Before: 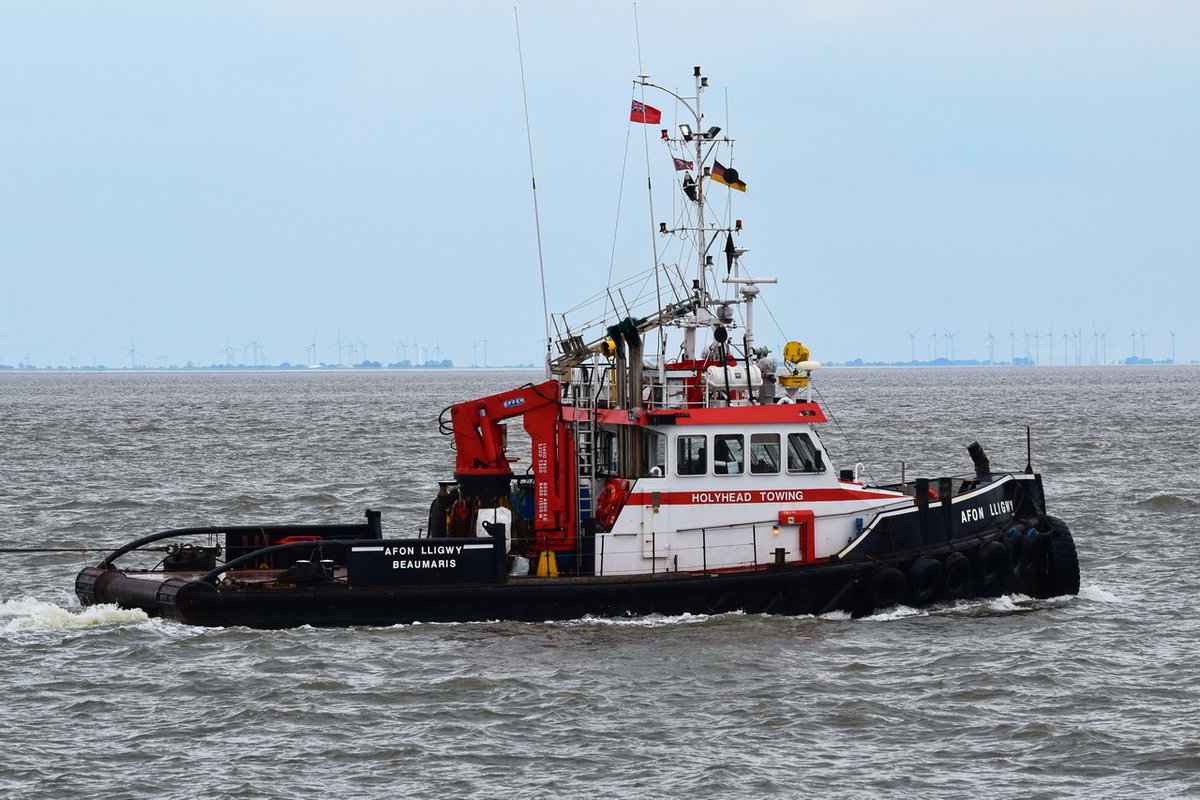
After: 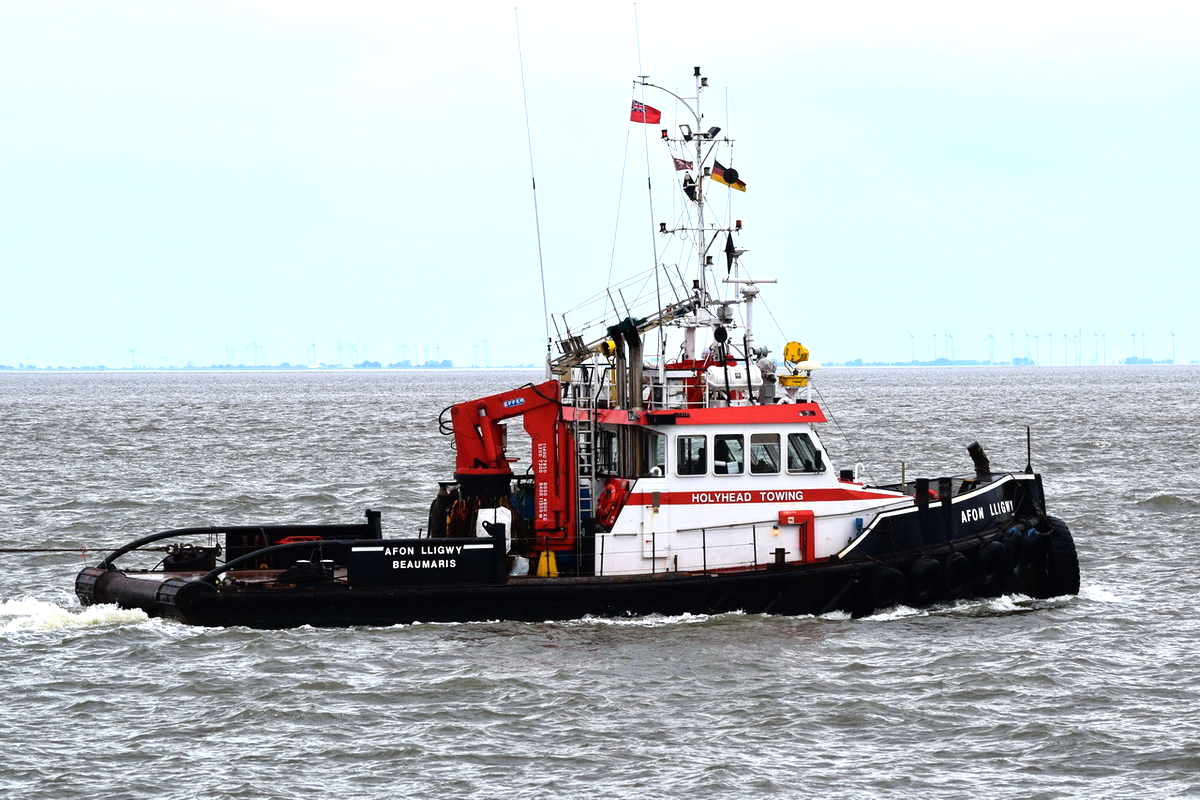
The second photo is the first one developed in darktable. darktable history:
tone equalizer: -8 EV -0.776 EV, -7 EV -0.667 EV, -6 EV -0.624 EV, -5 EV -0.411 EV, -3 EV 0.388 EV, -2 EV 0.6 EV, -1 EV 0.688 EV, +0 EV 0.731 EV
